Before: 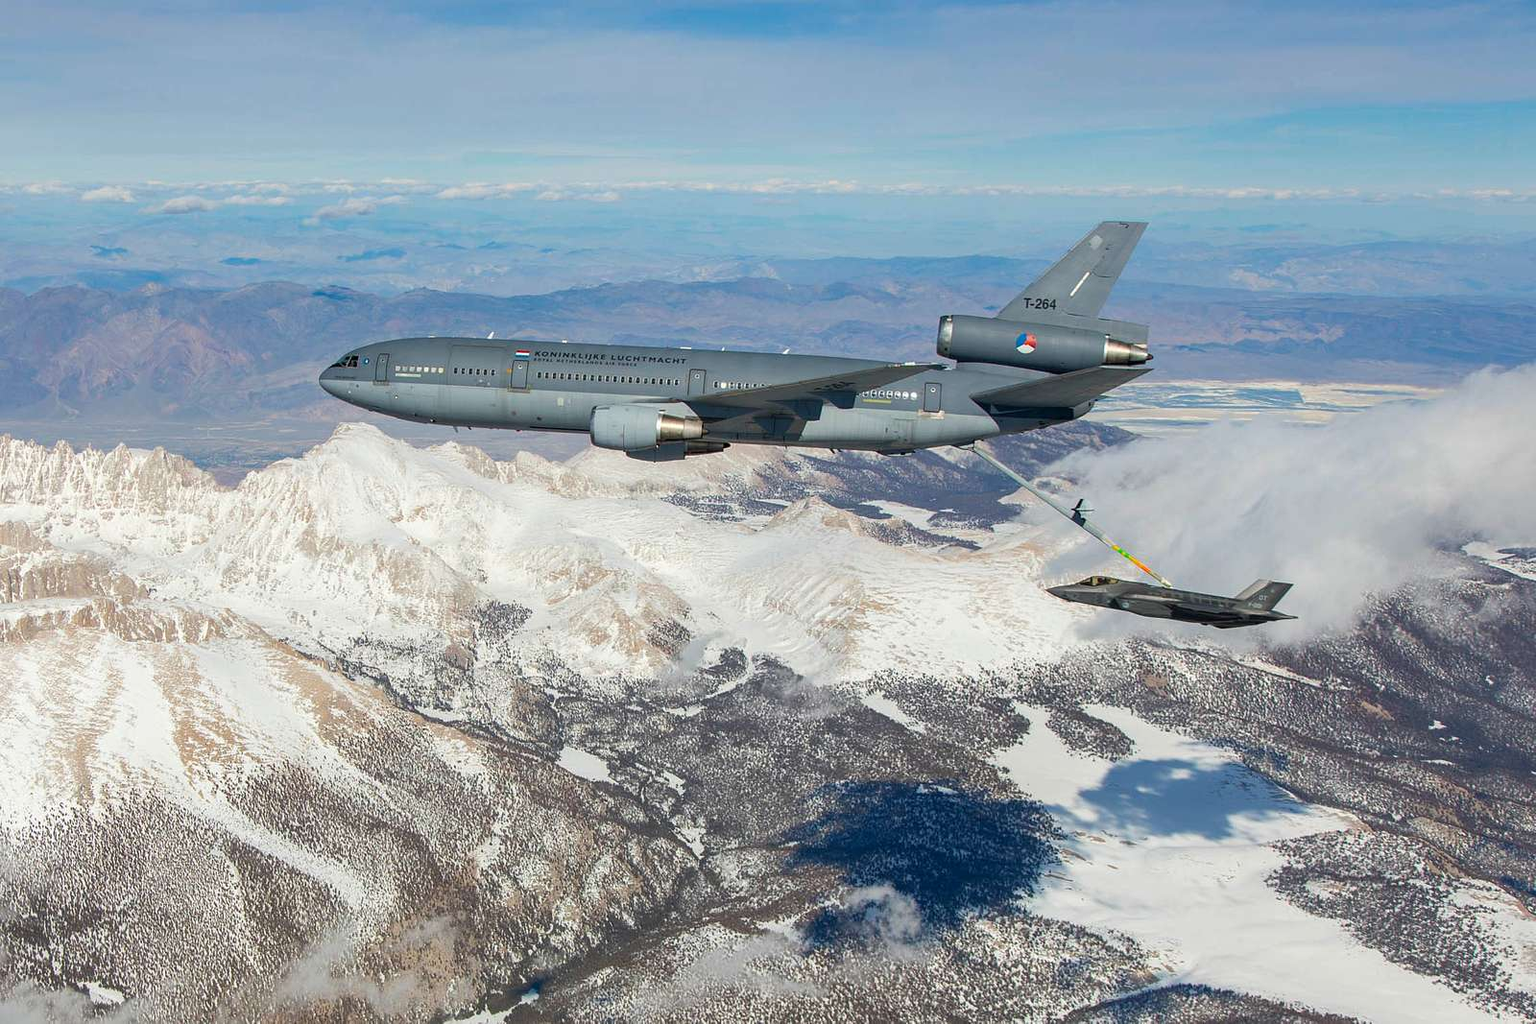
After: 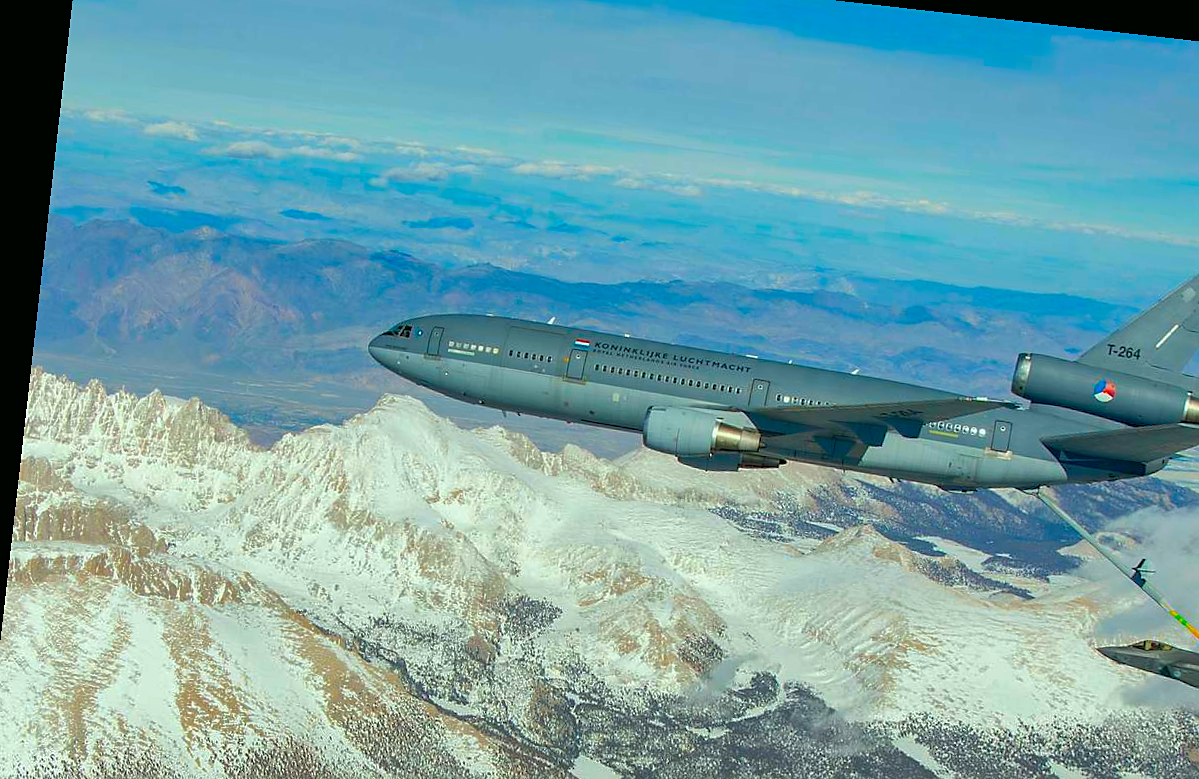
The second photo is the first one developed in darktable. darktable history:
sharpen: radius 1.546, amount 0.369, threshold 1.535
color correction: highlights a* -7.42, highlights b* 1.47, shadows a* -3.69, saturation 1.43
shadows and highlights: on, module defaults
crop and rotate: angle -6.43°, left 2.157%, top 6.772%, right 27.701%, bottom 30.358%
